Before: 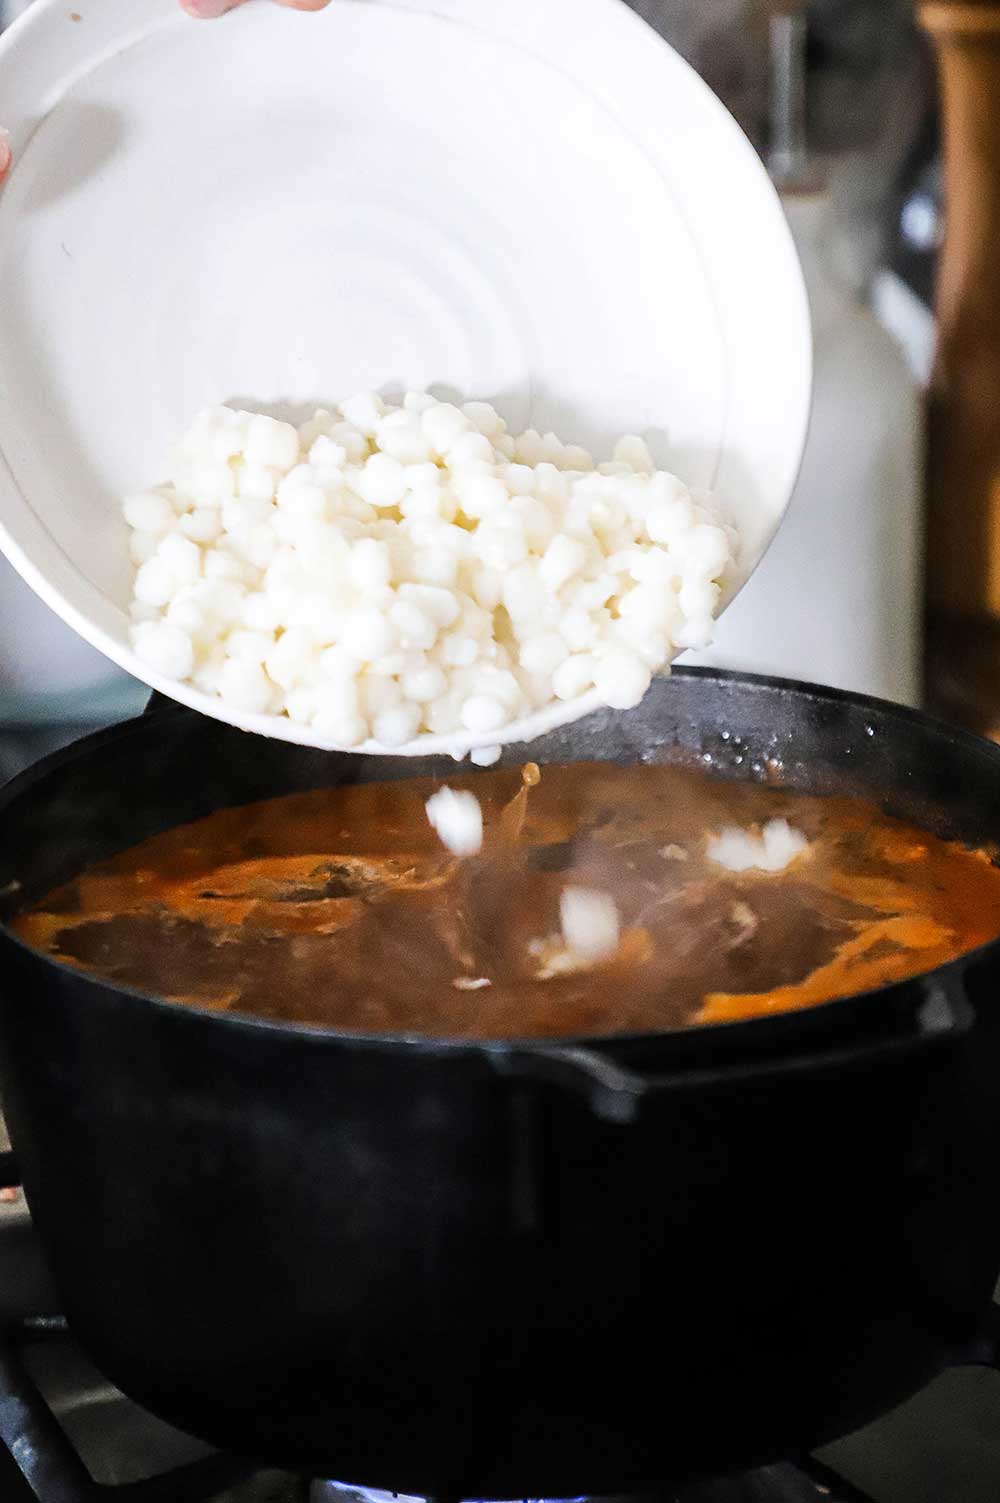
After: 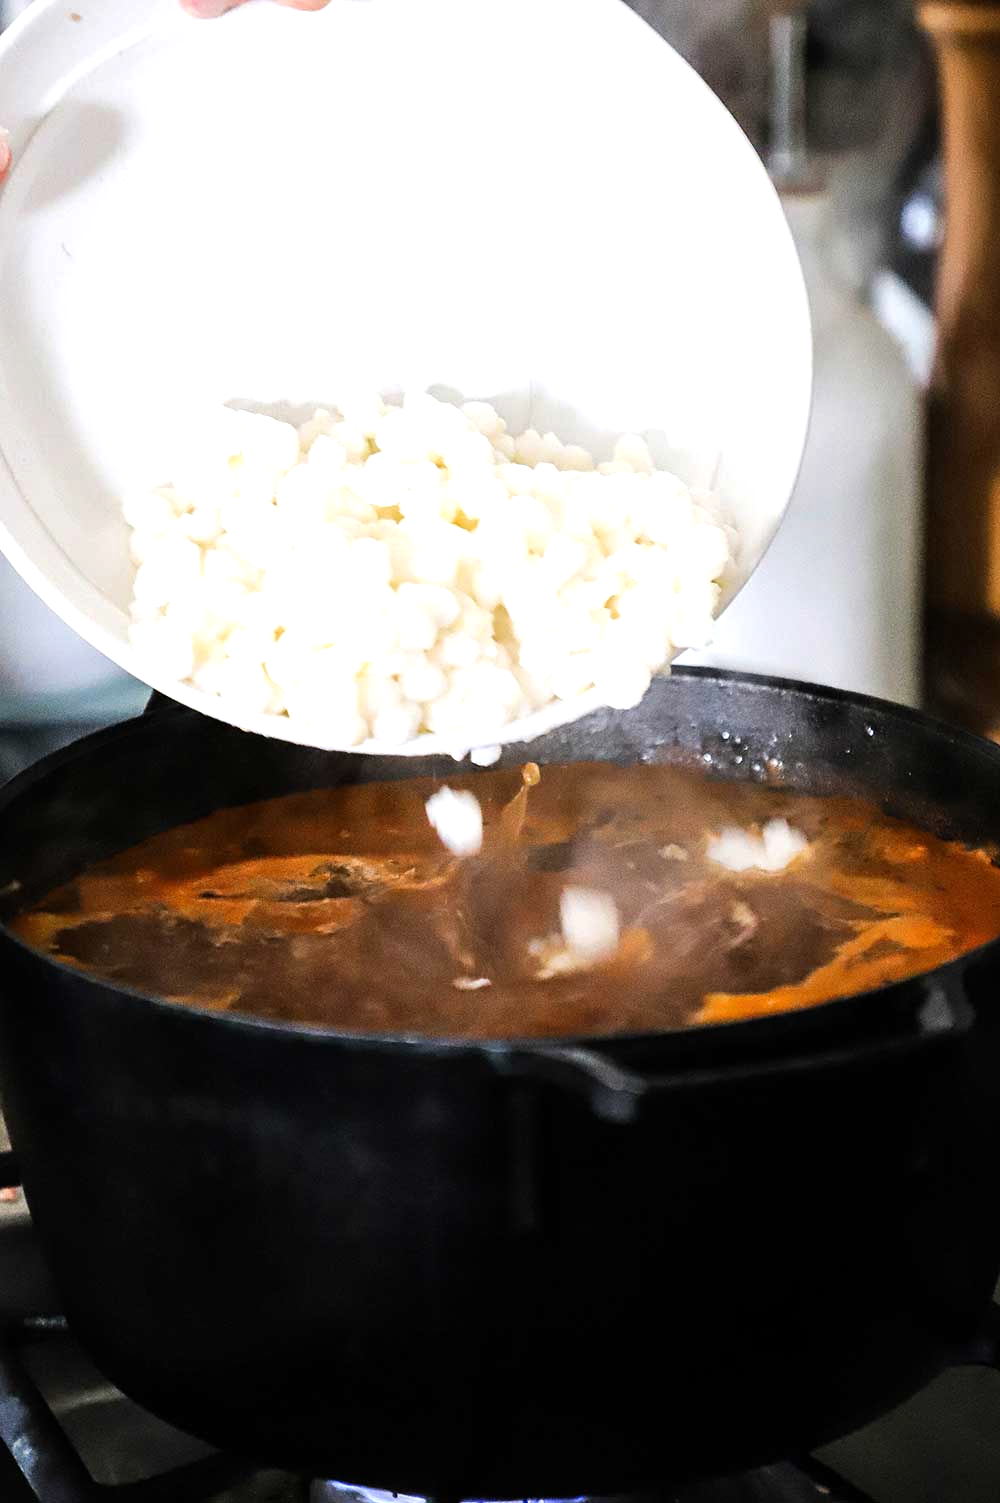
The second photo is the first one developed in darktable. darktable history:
tone equalizer: -8 EV -0.444 EV, -7 EV -0.364 EV, -6 EV -0.317 EV, -5 EV -0.222 EV, -3 EV 0.238 EV, -2 EV 0.361 EV, -1 EV 0.394 EV, +0 EV 0.412 EV
